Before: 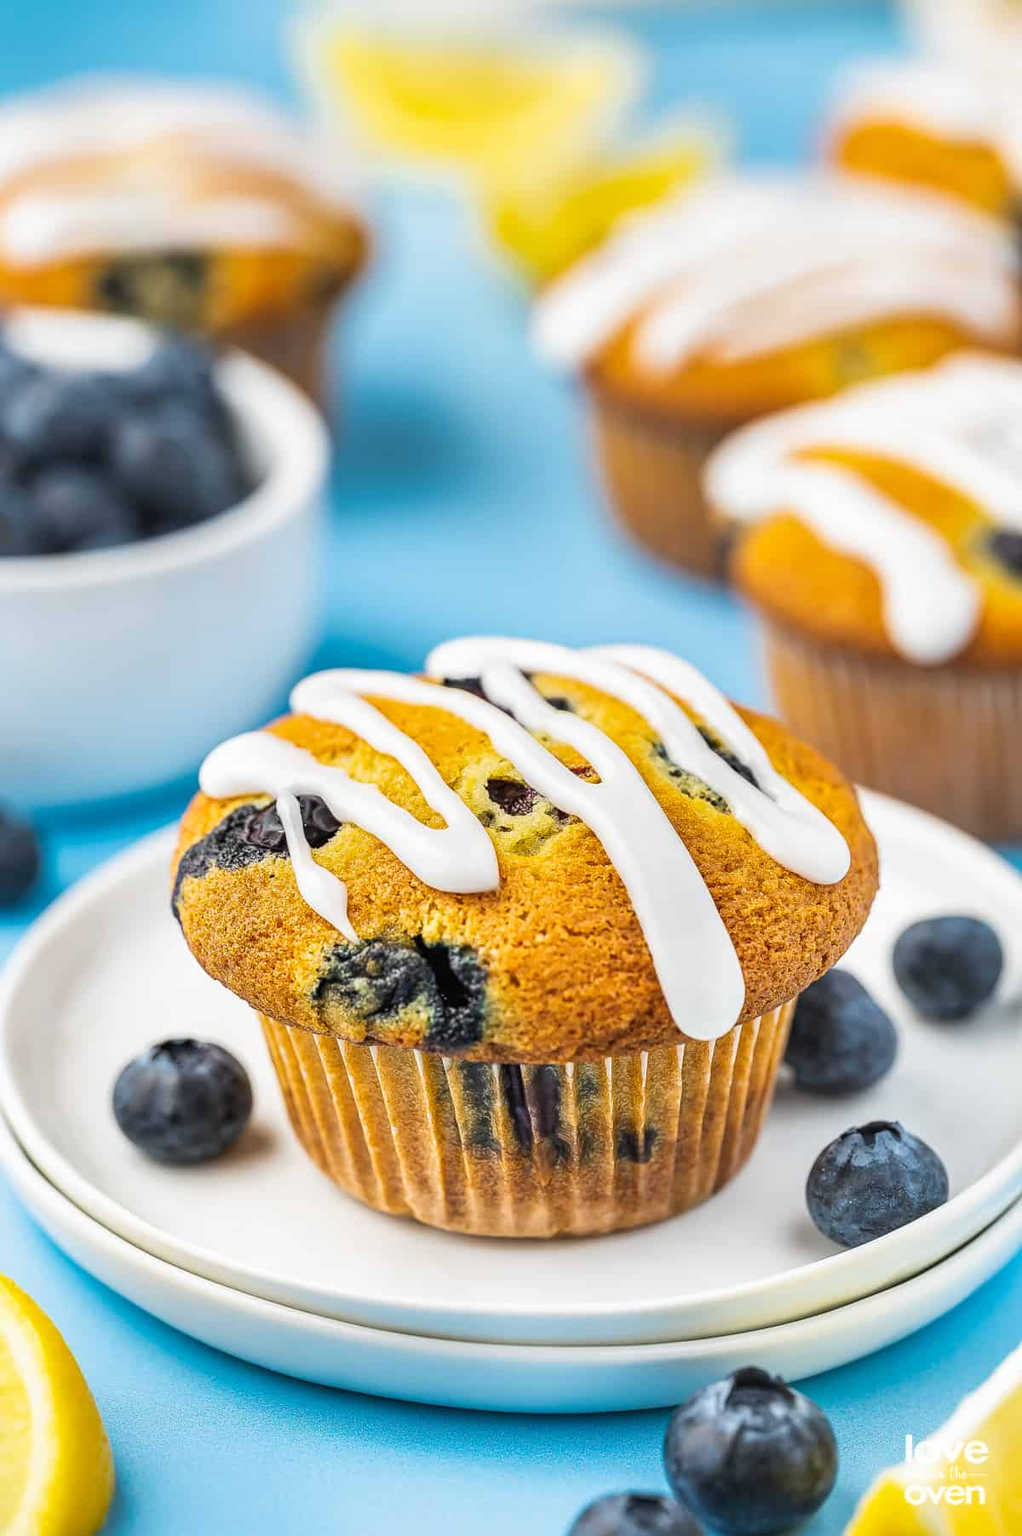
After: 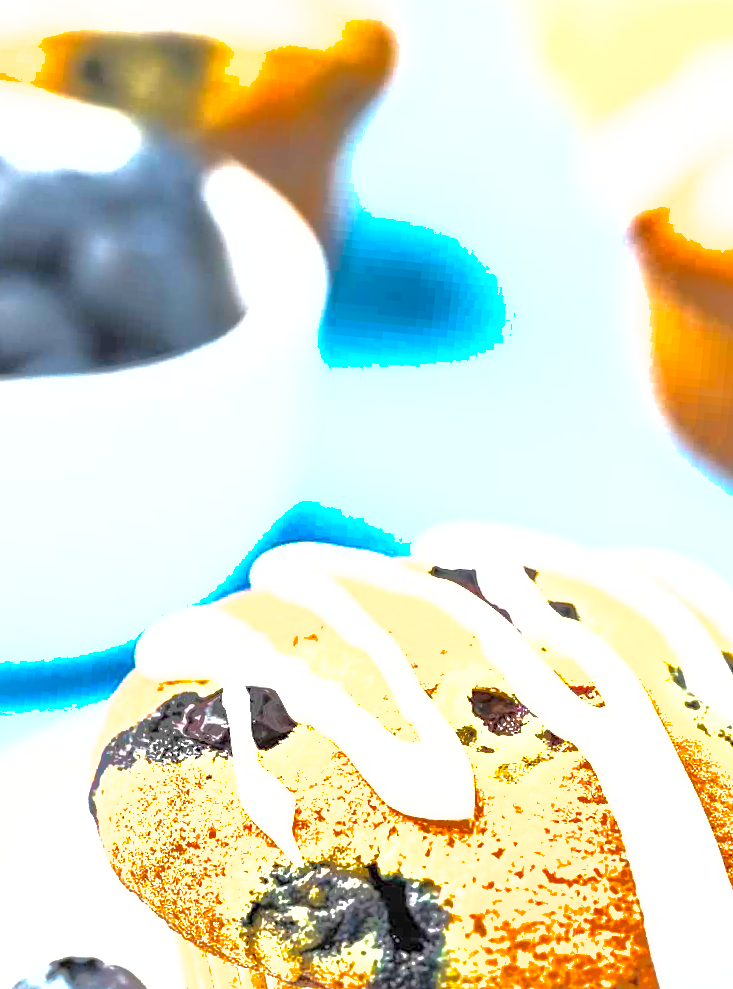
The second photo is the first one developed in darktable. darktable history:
exposure: black level correction 0.001, exposure 1.651 EV, compensate highlight preservation false
crop and rotate: angle -5.74°, left 2.257%, top 6.927%, right 27.741%, bottom 30.256%
shadows and highlights: shadows 39.48, highlights -59.67
